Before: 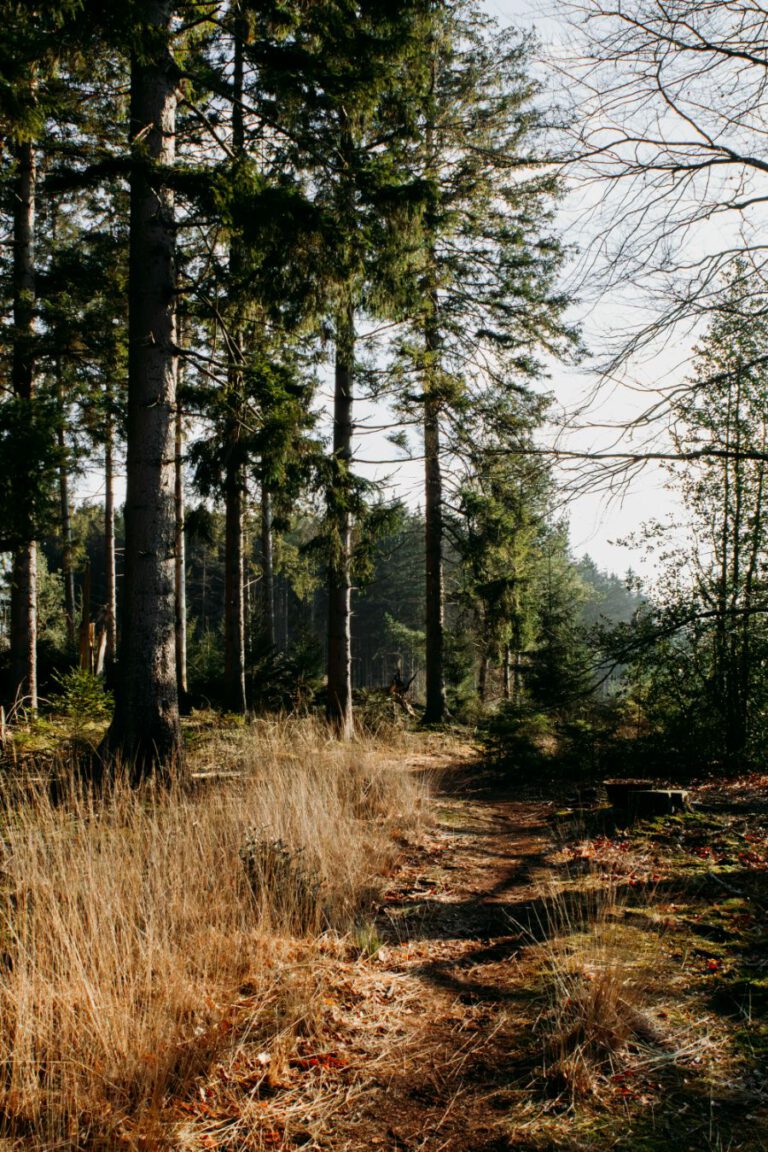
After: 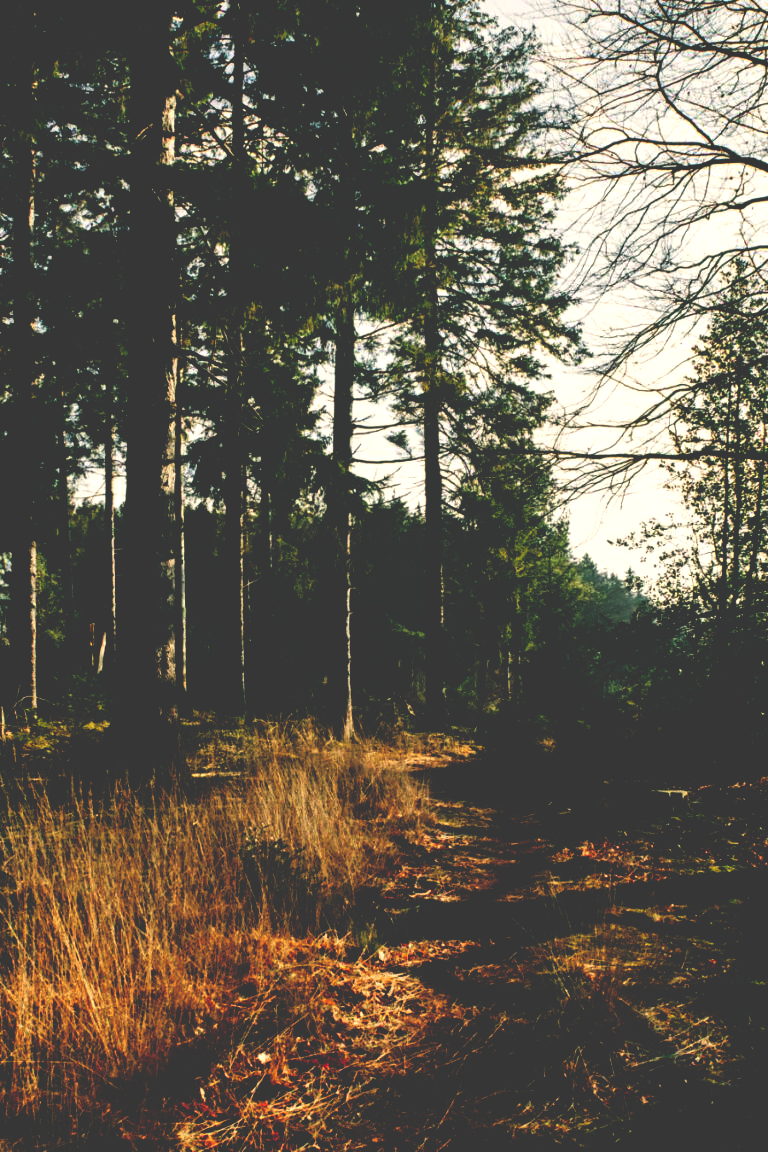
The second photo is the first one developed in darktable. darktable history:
shadows and highlights: shadows 4.1, highlights -17.6, soften with gaussian
color balance: lift [1.005, 0.99, 1.007, 1.01], gamma [1, 0.979, 1.011, 1.021], gain [0.923, 1.098, 1.025, 0.902], input saturation 90.45%, contrast 7.73%, output saturation 105.91%
base curve: curves: ch0 [(0, 0.036) (0.083, 0.04) (0.804, 1)], preserve colors none
